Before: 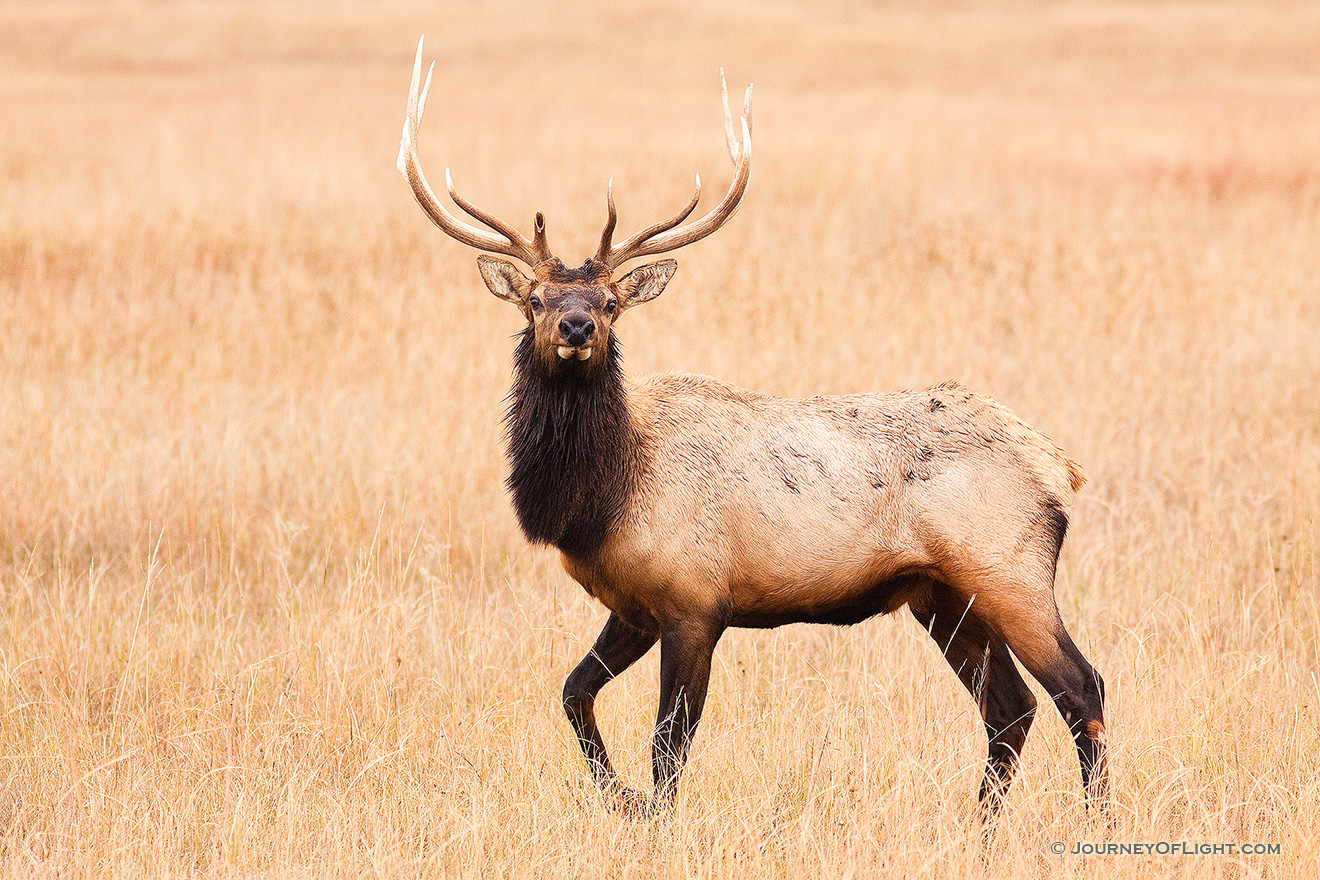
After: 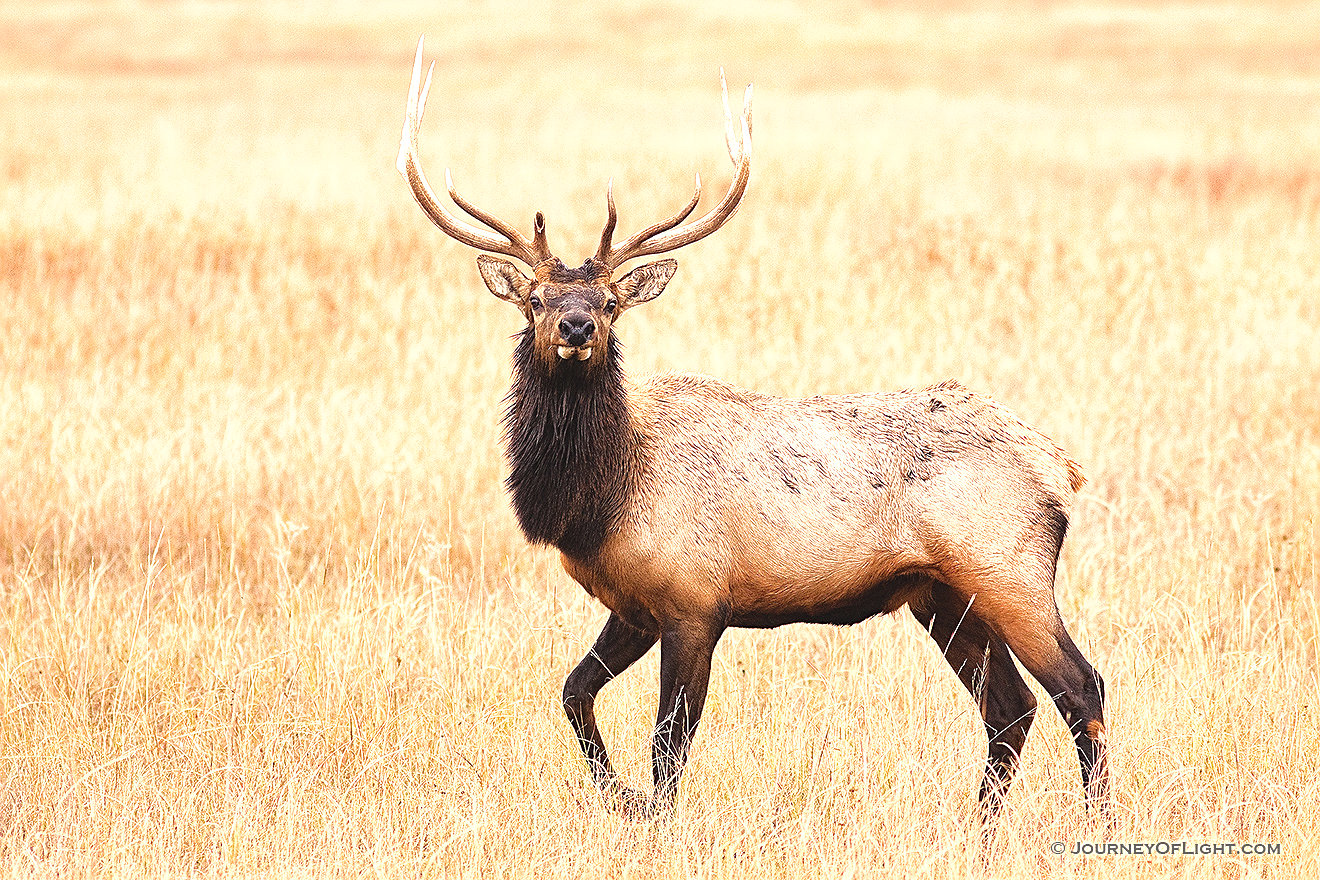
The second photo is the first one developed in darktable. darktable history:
shadows and highlights: shadows -20.5, white point adjustment -1.96, highlights -34.8
sharpen: on, module defaults
contrast brightness saturation: contrast 0.012, saturation -0.059
exposure: black level correction -0.005, exposure 0.616 EV, compensate highlight preservation false
